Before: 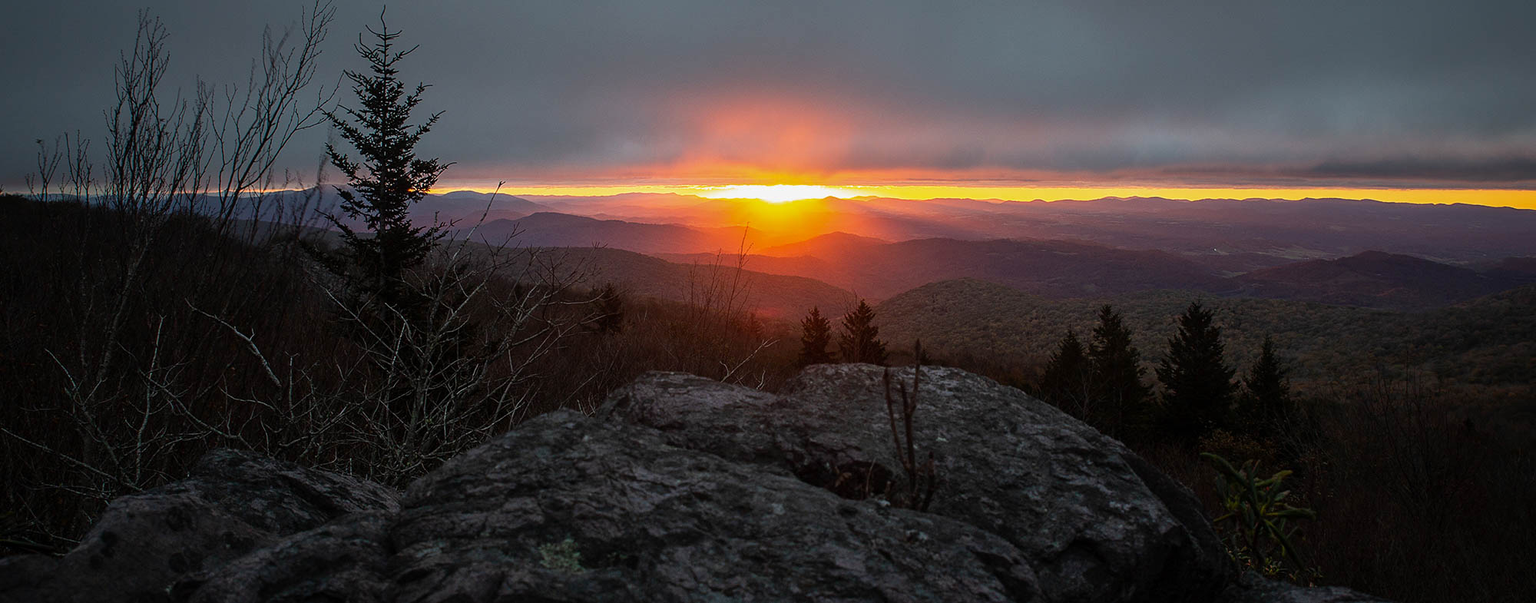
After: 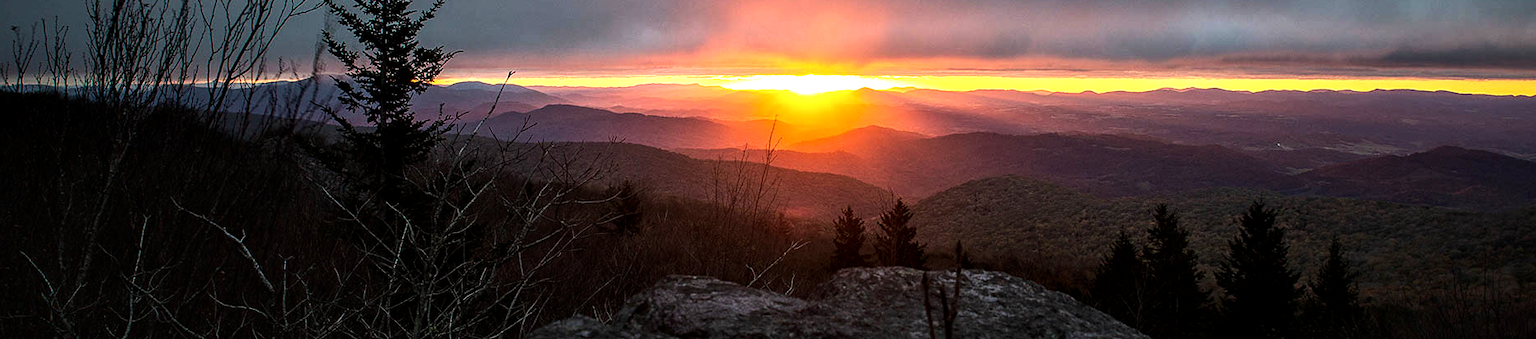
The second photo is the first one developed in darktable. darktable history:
crop: left 1.744%, top 19.225%, right 5.069%, bottom 28.357%
velvia: on, module defaults
local contrast: on, module defaults
tone equalizer: -8 EV -0.75 EV, -7 EV -0.7 EV, -6 EV -0.6 EV, -5 EV -0.4 EV, -3 EV 0.4 EV, -2 EV 0.6 EV, -1 EV 0.7 EV, +0 EV 0.75 EV, edges refinement/feathering 500, mask exposure compensation -1.57 EV, preserve details no
